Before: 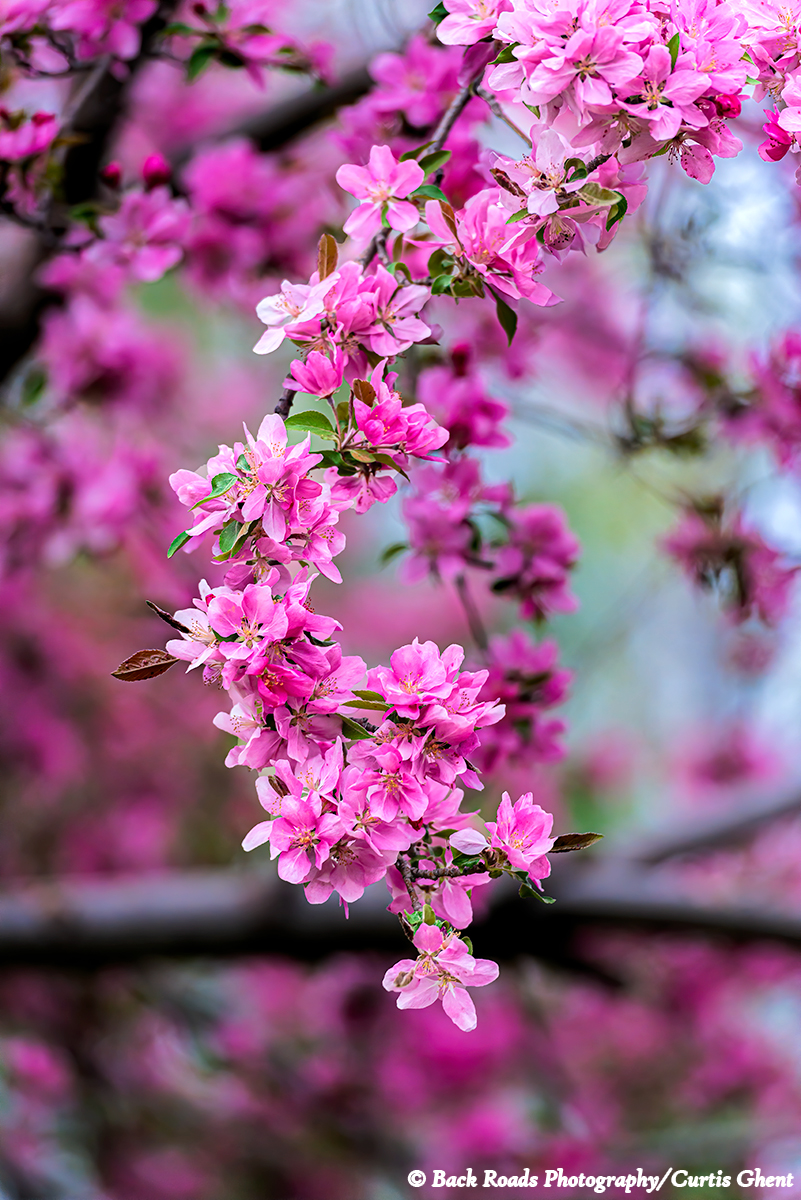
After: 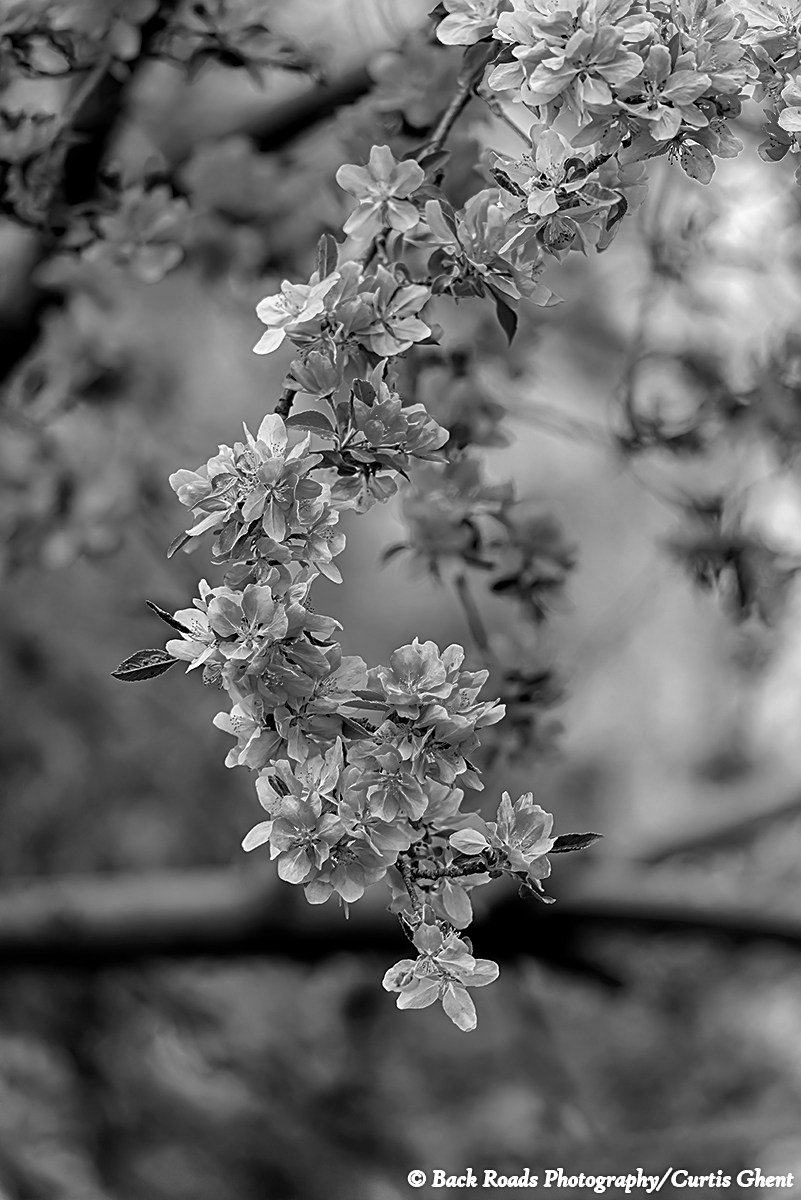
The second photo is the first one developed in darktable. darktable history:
color correction: highlights a* 5.62, highlights b* 33.57, shadows a* -25.86, shadows b* 4.02
monochrome: a 0, b 0, size 0.5, highlights 0.57
sharpen: on, module defaults
